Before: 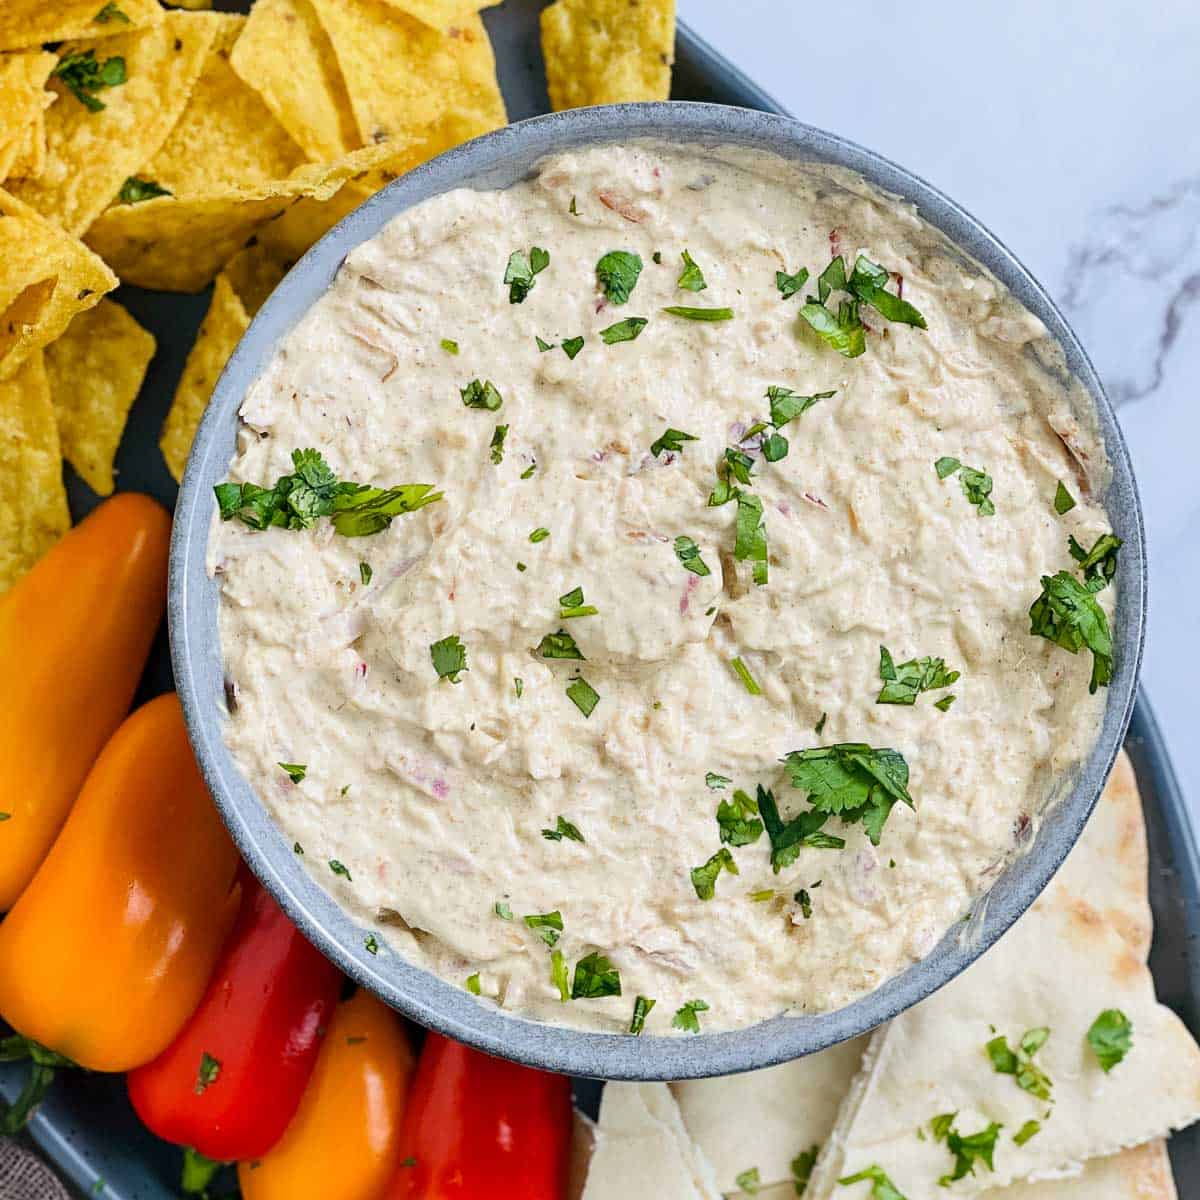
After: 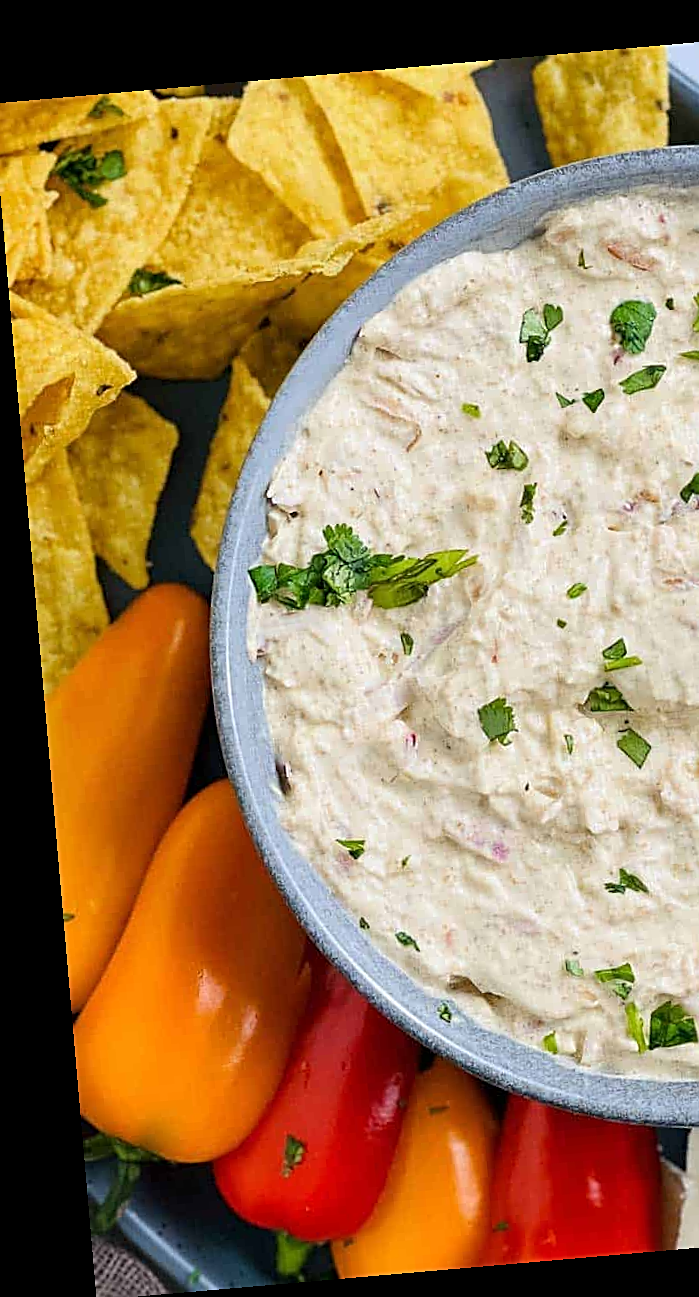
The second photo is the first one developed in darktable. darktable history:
sharpen: on, module defaults
crop: left 0.587%, right 45.588%, bottom 0.086%
rotate and perspective: rotation -4.98°, automatic cropping off
